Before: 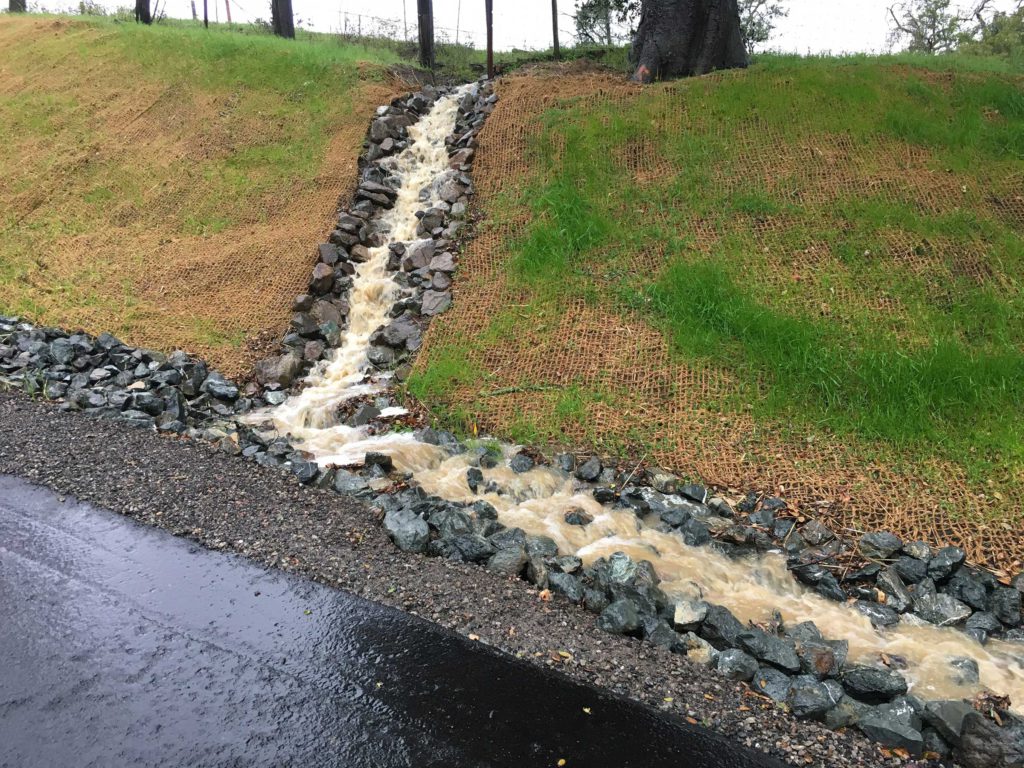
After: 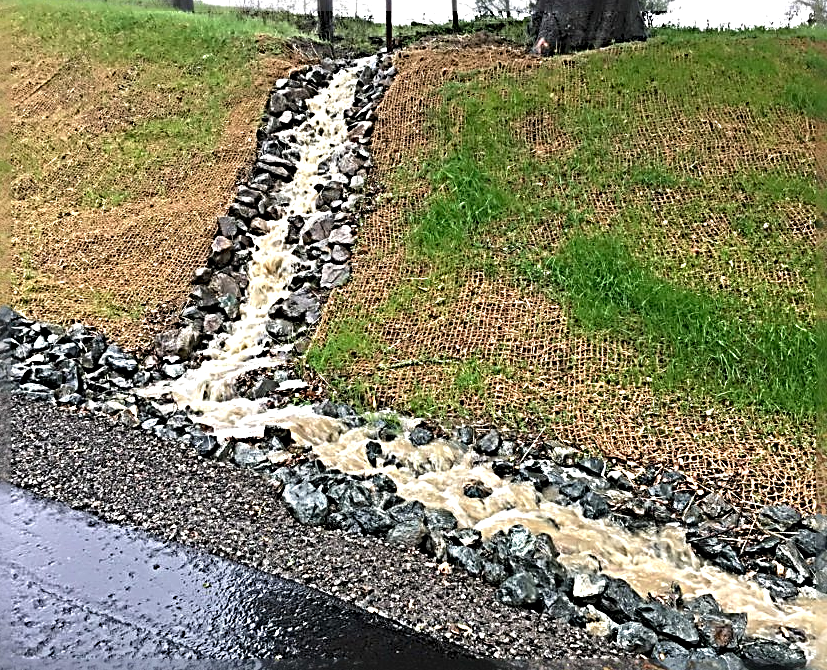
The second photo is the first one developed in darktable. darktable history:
sharpen: radius 4.044, amount 1.996
crop: left 9.923%, top 3.575%, right 9.27%, bottom 9.181%
exposure: exposure 0.299 EV, compensate highlight preservation false
